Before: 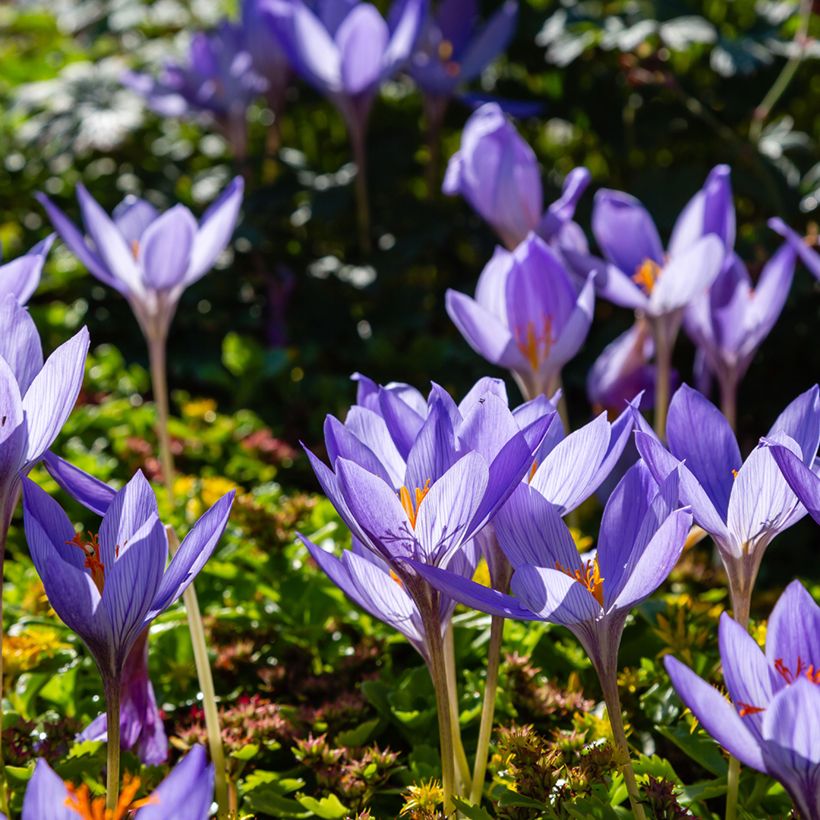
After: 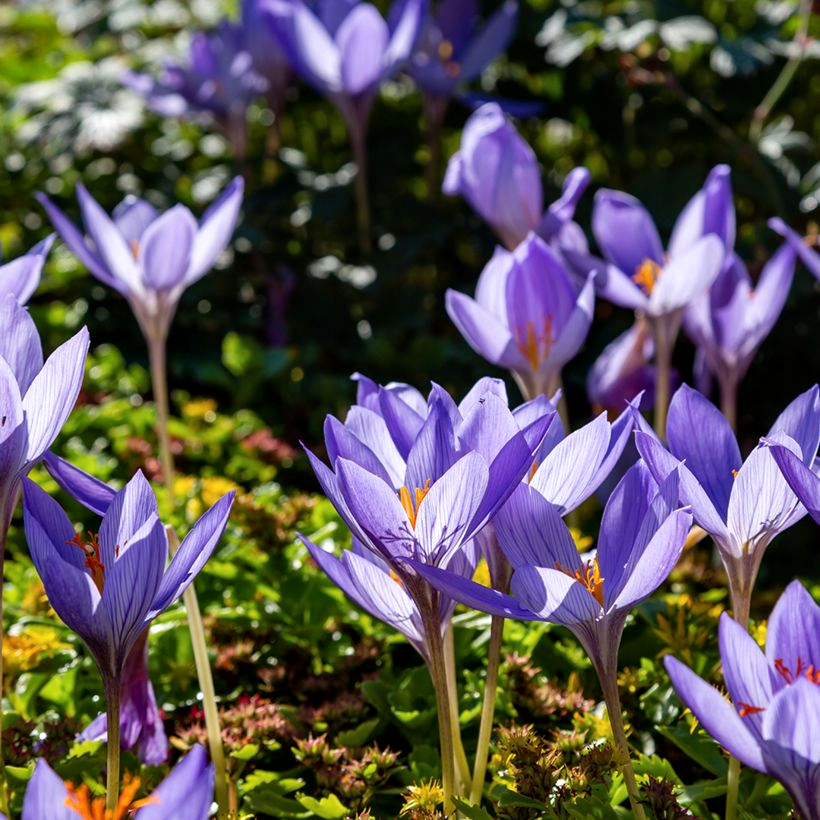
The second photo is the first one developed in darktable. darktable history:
local contrast: mode bilateral grid, contrast 26, coarseness 50, detail 123%, midtone range 0.2
